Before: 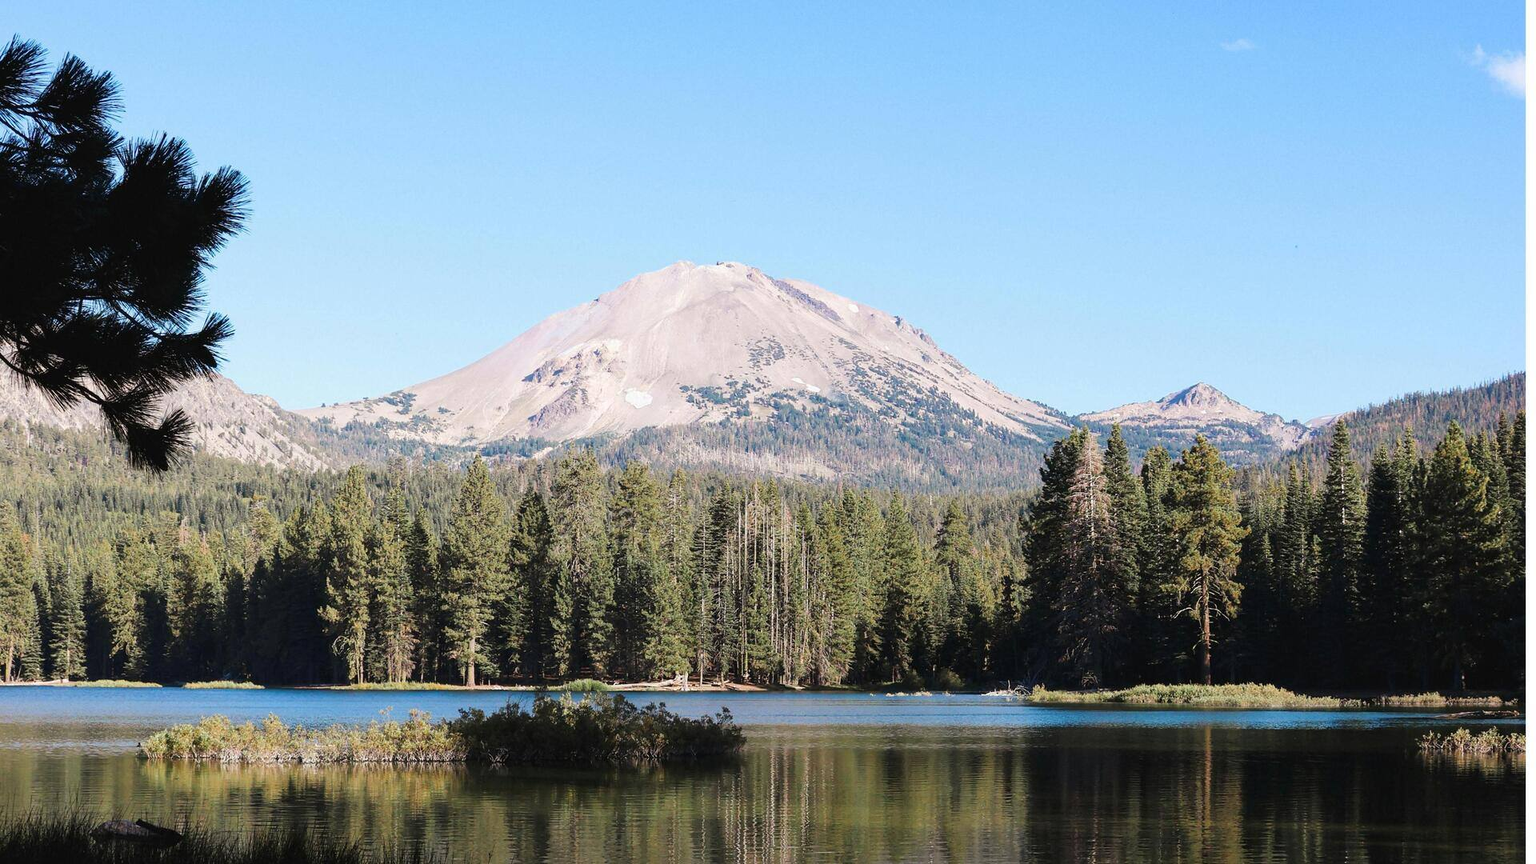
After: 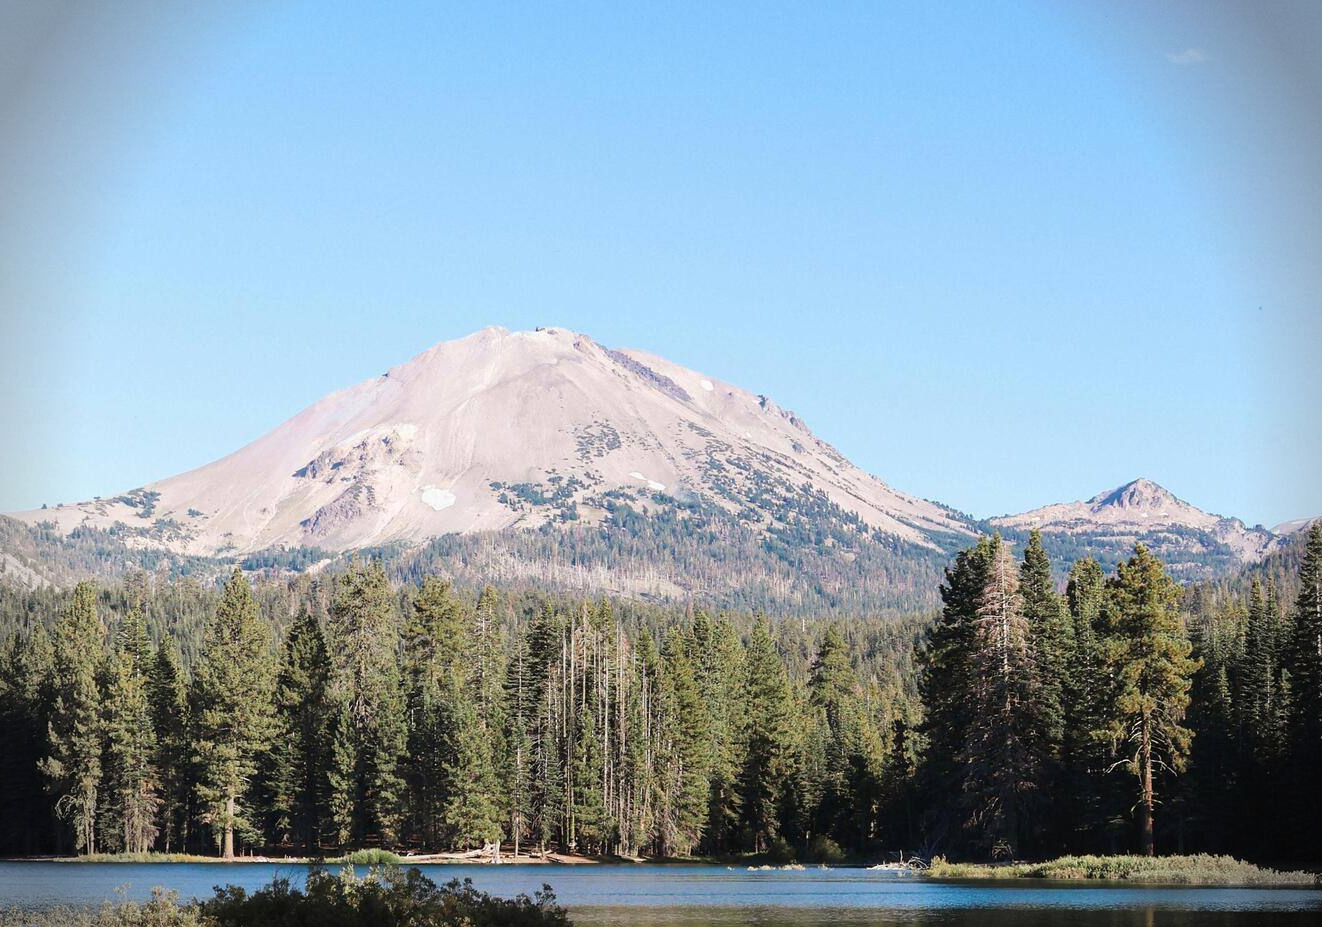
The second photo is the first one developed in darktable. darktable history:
crop: left 18.788%, right 12.354%, bottom 14.109%
vignetting: fall-off start 87.66%, fall-off radius 25.66%
